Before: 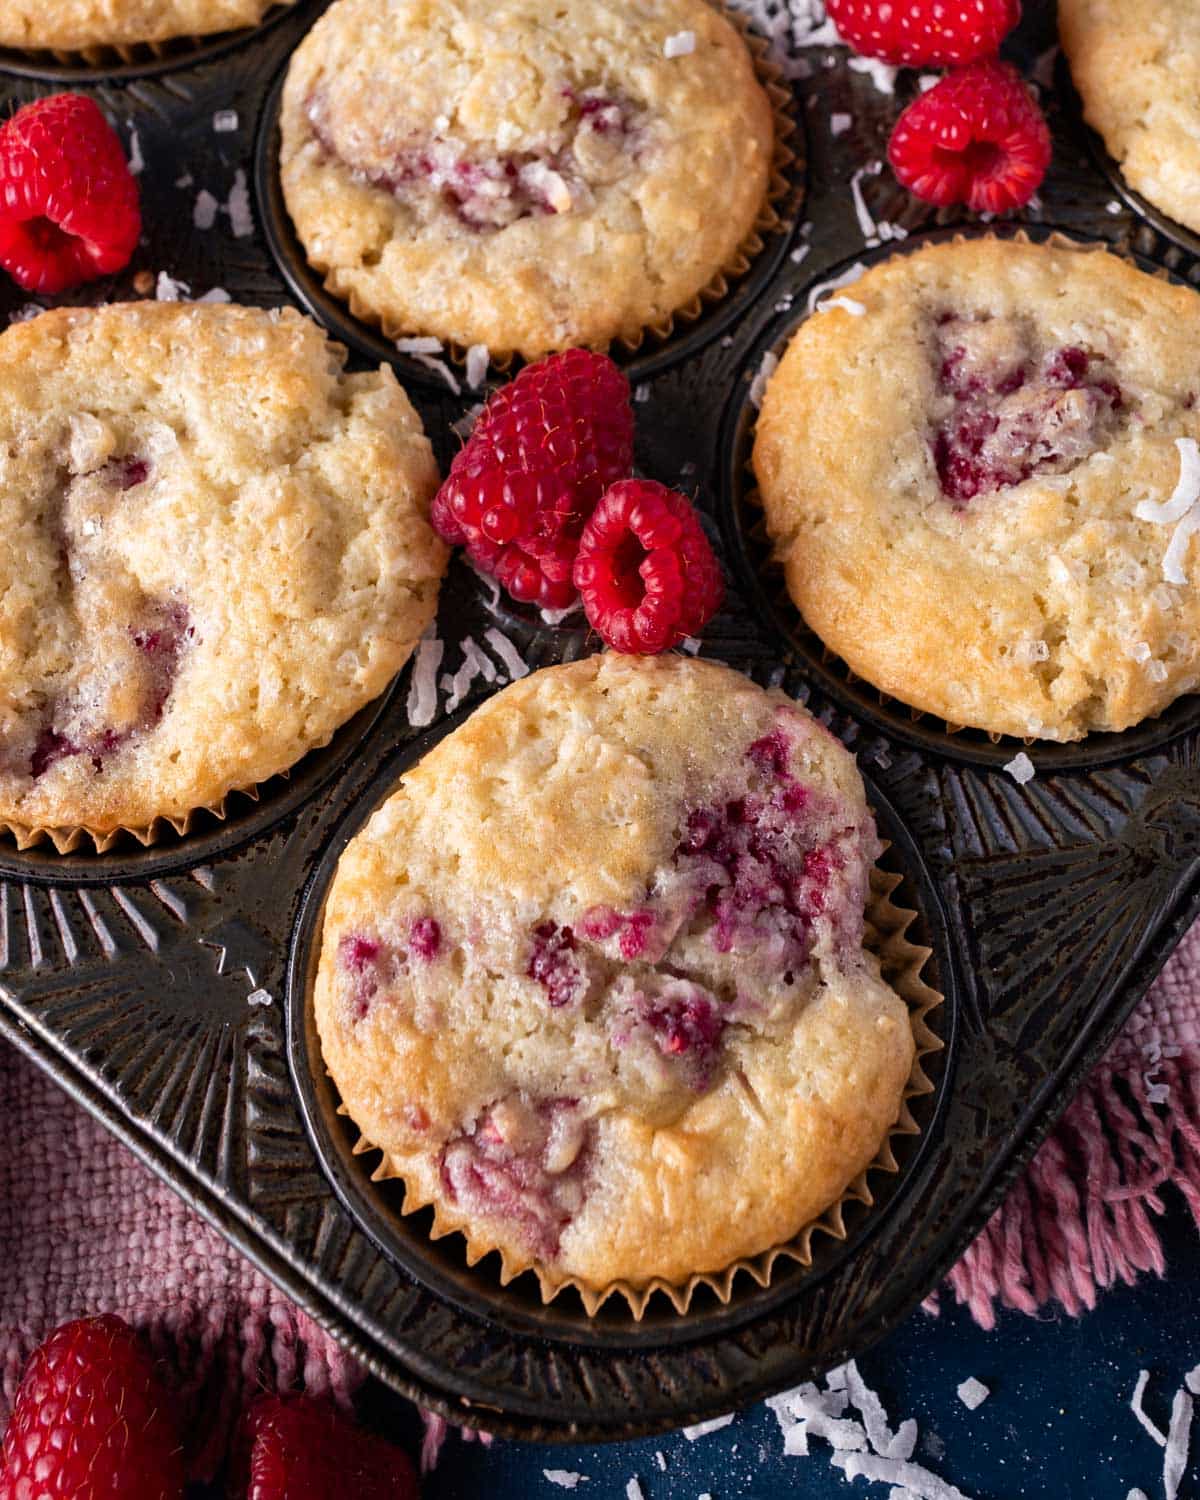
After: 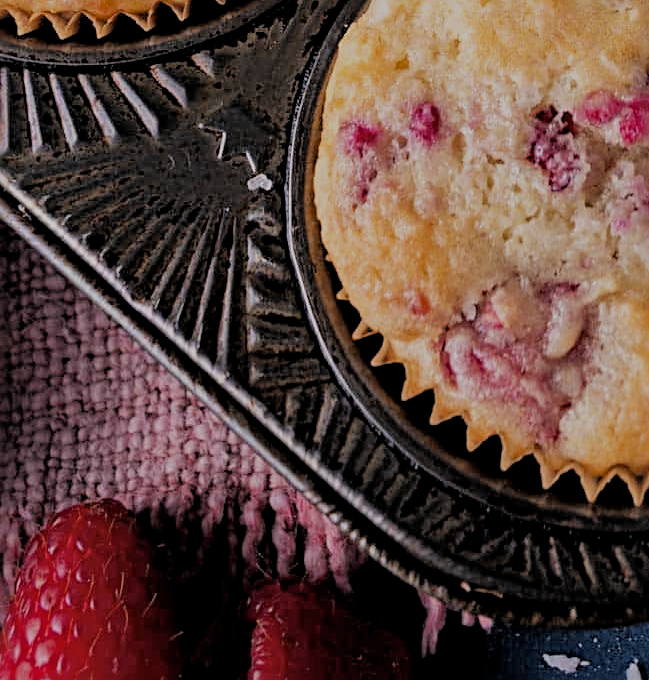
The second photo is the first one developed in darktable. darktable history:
sharpen: radius 3.987
filmic rgb: middle gray luminance 3.22%, black relative exposure -5.98 EV, white relative exposure 6.31 EV, dynamic range scaling 22.27%, target black luminance 0%, hardness 2.32, latitude 46.45%, contrast 0.783, highlights saturation mix 99.43%, shadows ↔ highlights balance 0.209%
crop and rotate: top 54.402%, right 45.882%, bottom 0.226%
